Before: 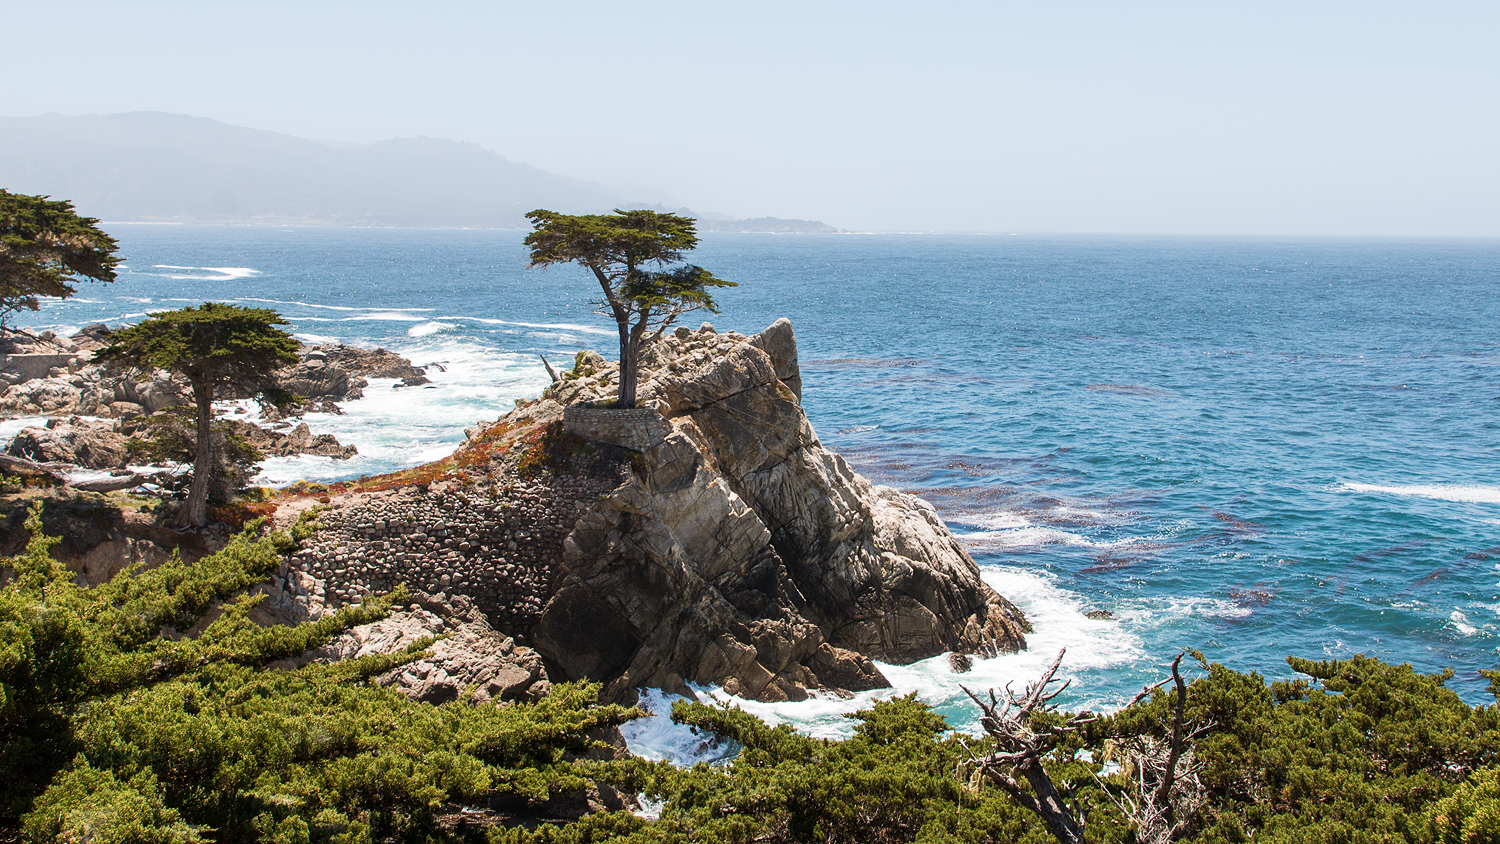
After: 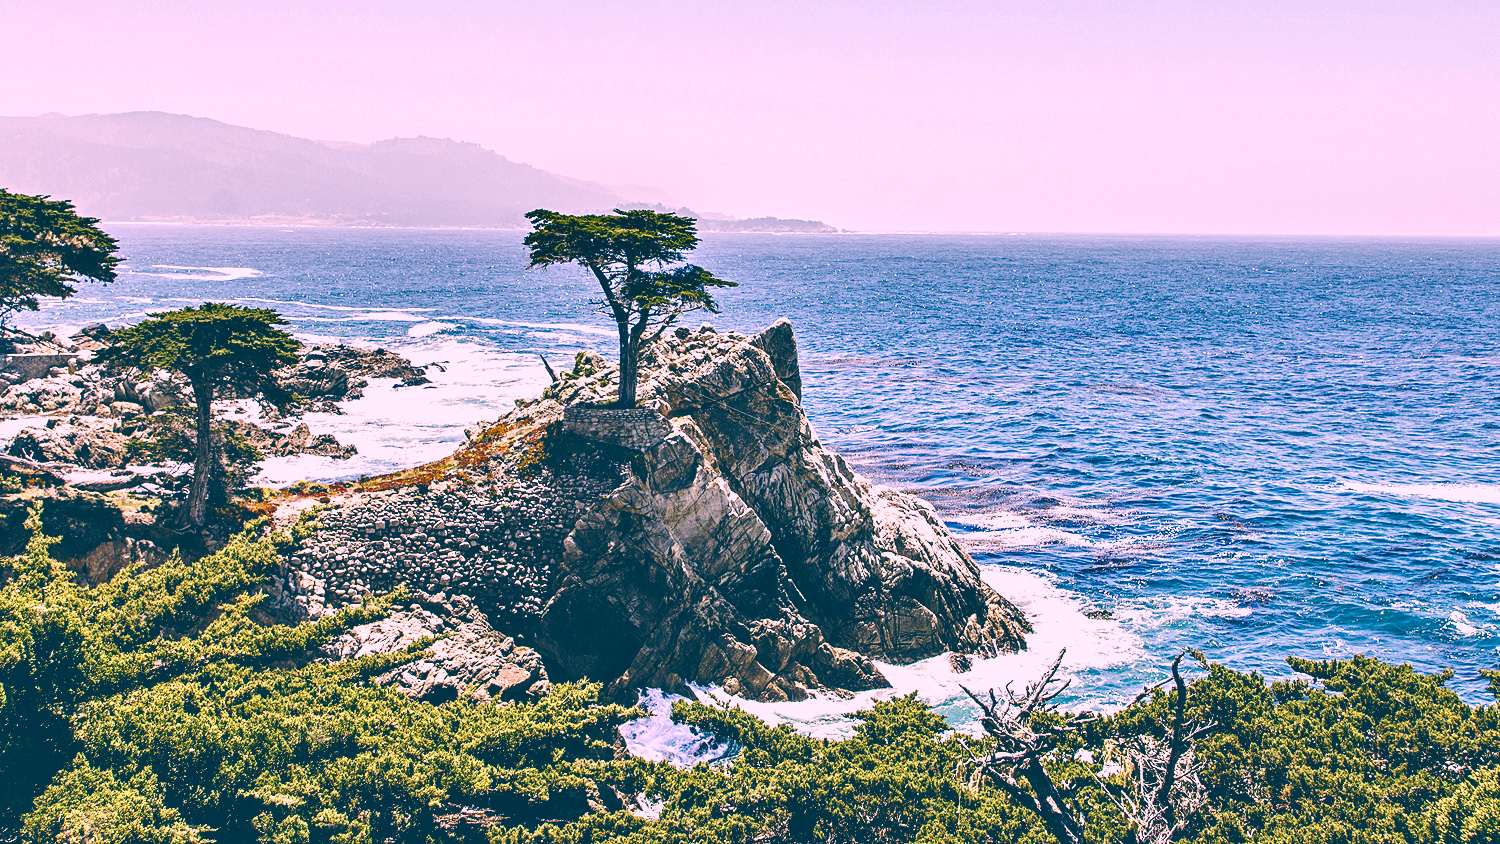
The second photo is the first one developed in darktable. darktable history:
shadows and highlights: shadows 40, highlights -54, highlights color adjustment 46%, low approximation 0.01, soften with gaussian
contrast equalizer: octaves 7, y [[0.5, 0.542, 0.583, 0.625, 0.667, 0.708], [0.5 ×6], [0.5 ×6], [0 ×6], [0 ×6]] | blend: blend mode normal (obsolete, clamping), opacity 62%; mask: uniform (no mask)
base curve: curves: ch0 [(0, 0.024) (0.055, 0.065) (0.121, 0.166) (0.236, 0.319) (0.693, 0.726) (1, 1)], preserve colors none
color correction: highlights a* 17.03, highlights b* 0.205, shadows a* -15.38, shadows b* -14.56, saturation 1.5 | blend: blend mode normal (obsolete, clamping), opacity 30%; mask: uniform (no mask)
channel mixer: red [0, 0, 0, 1, 0.141, -0.032, 0], green [0, 0, 0, 0.076, 1.005, 0.162, 0], blue [0, 0, 0, 0.076, 0.011, 1, 0] | blend: blend mode normal (obsolete, clamping), opacity 50%; mask: uniform (no mask)
